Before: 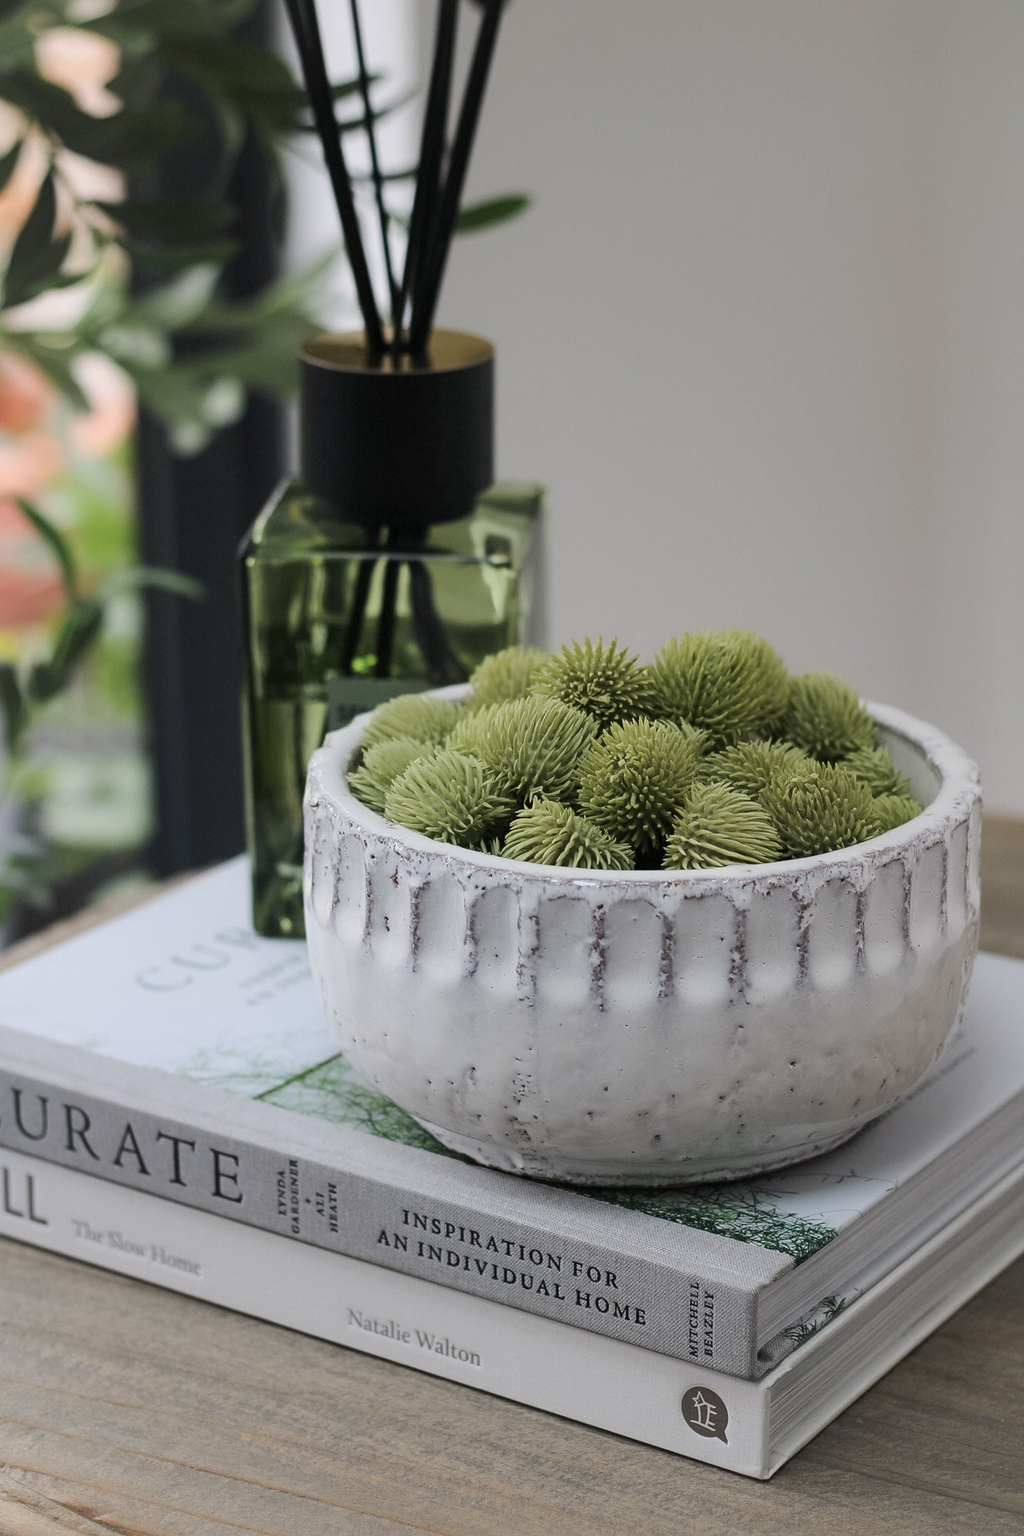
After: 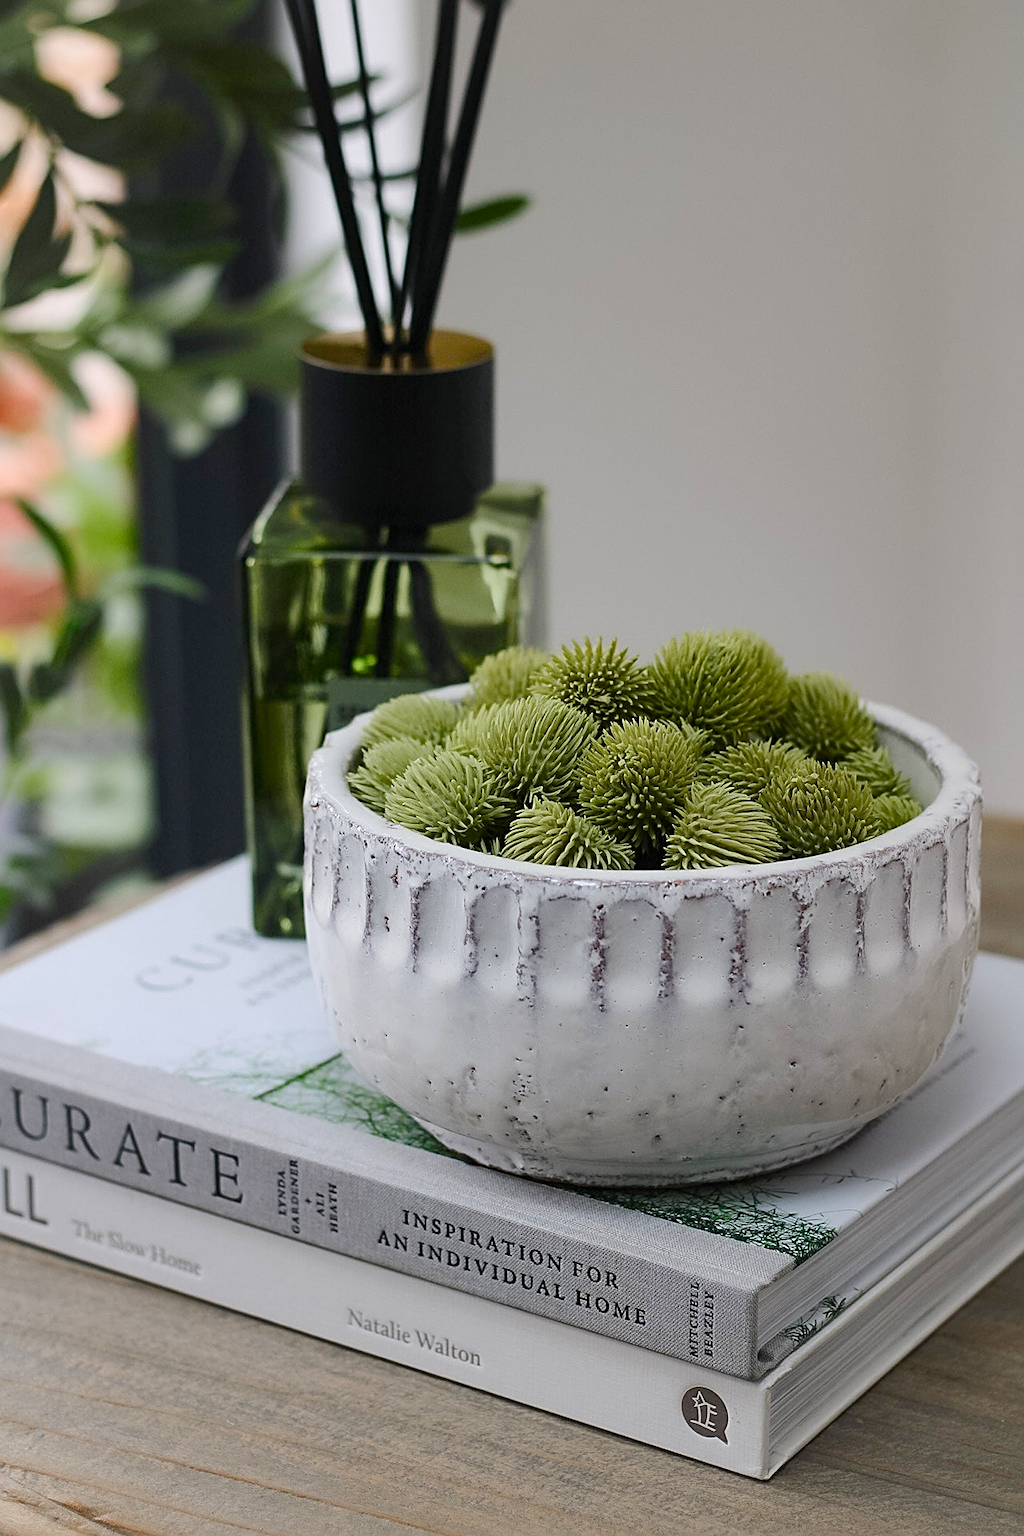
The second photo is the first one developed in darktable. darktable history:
sharpen: on, module defaults
color balance rgb: perceptual saturation grading › global saturation 20%, perceptual saturation grading › highlights -25.622%, perceptual saturation grading › shadows 25.519%, perceptual brilliance grading › global brilliance 2.995%, global vibrance 15.898%, saturation formula JzAzBz (2021)
